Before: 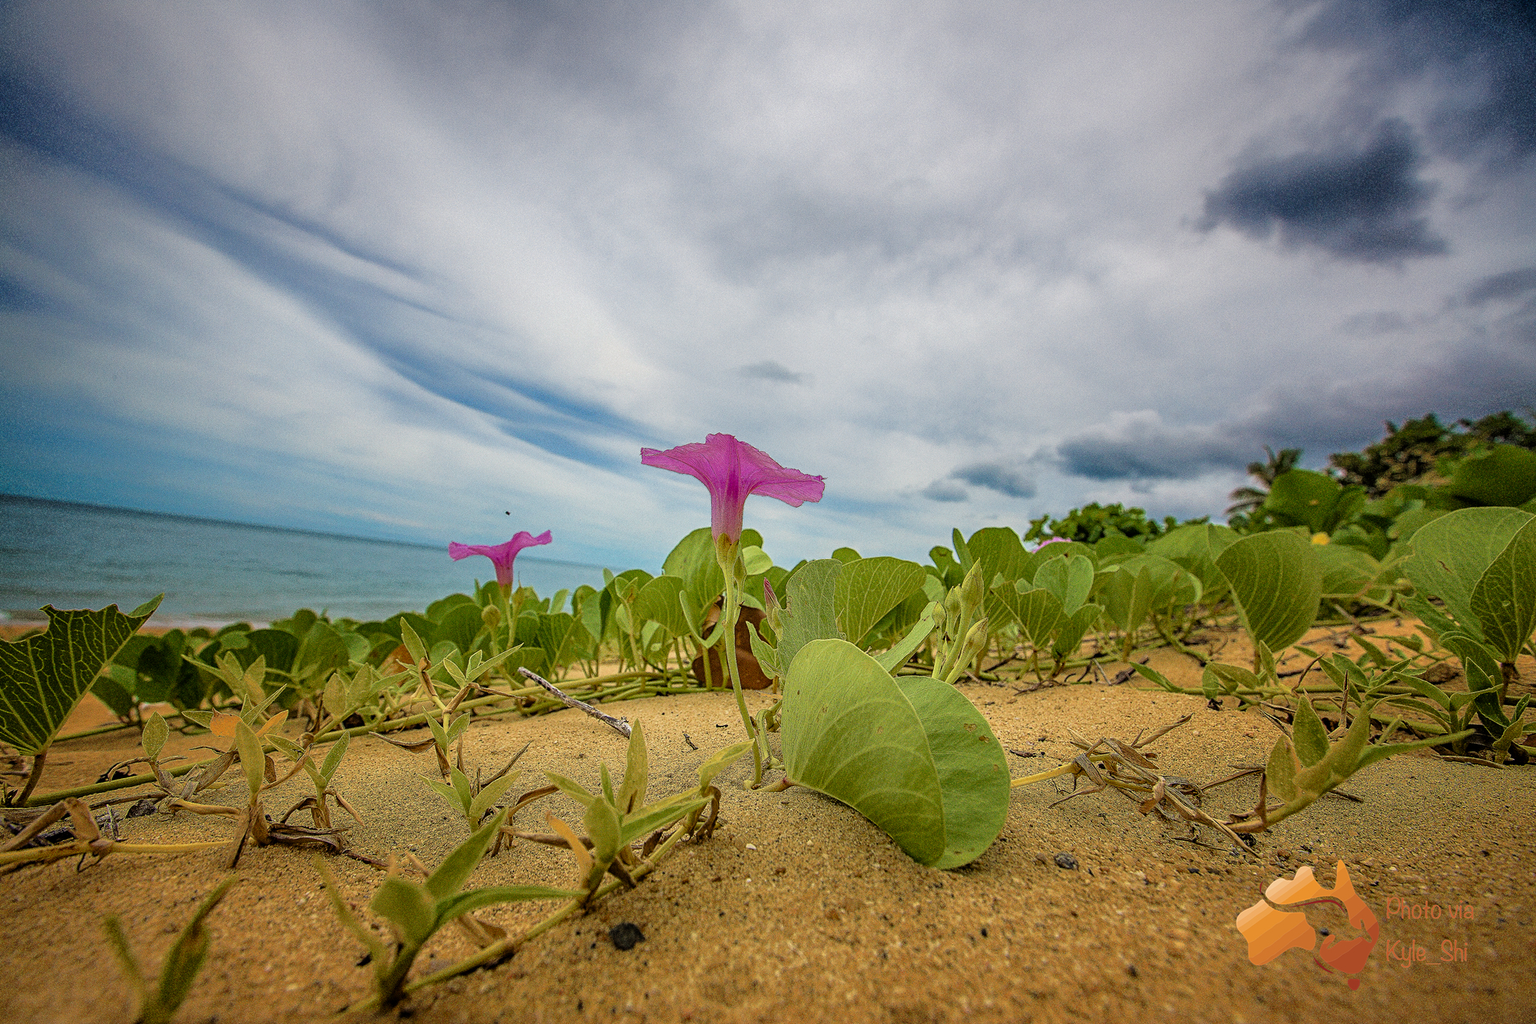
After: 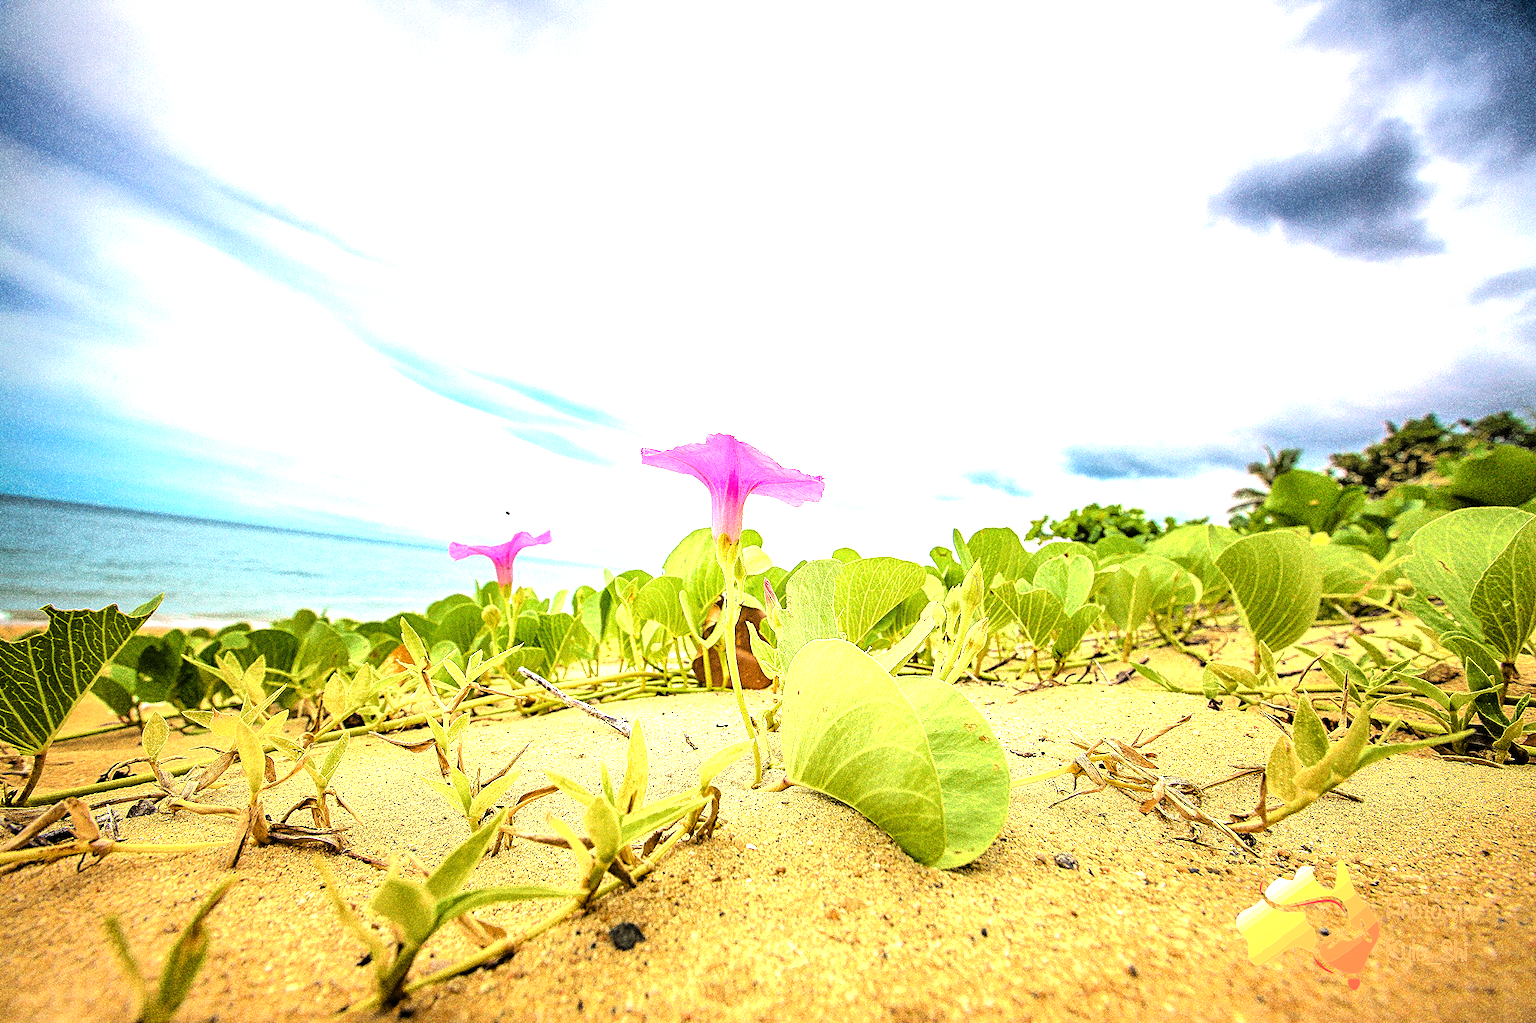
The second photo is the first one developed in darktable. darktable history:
exposure: black level correction 0, exposure 1.392 EV, compensate highlight preservation false
tone equalizer: -8 EV -0.728 EV, -7 EV -0.725 EV, -6 EV -0.567 EV, -5 EV -0.378 EV, -3 EV 0.369 EV, -2 EV 0.6 EV, -1 EV 0.678 EV, +0 EV 0.735 EV, mask exposure compensation -0.51 EV
